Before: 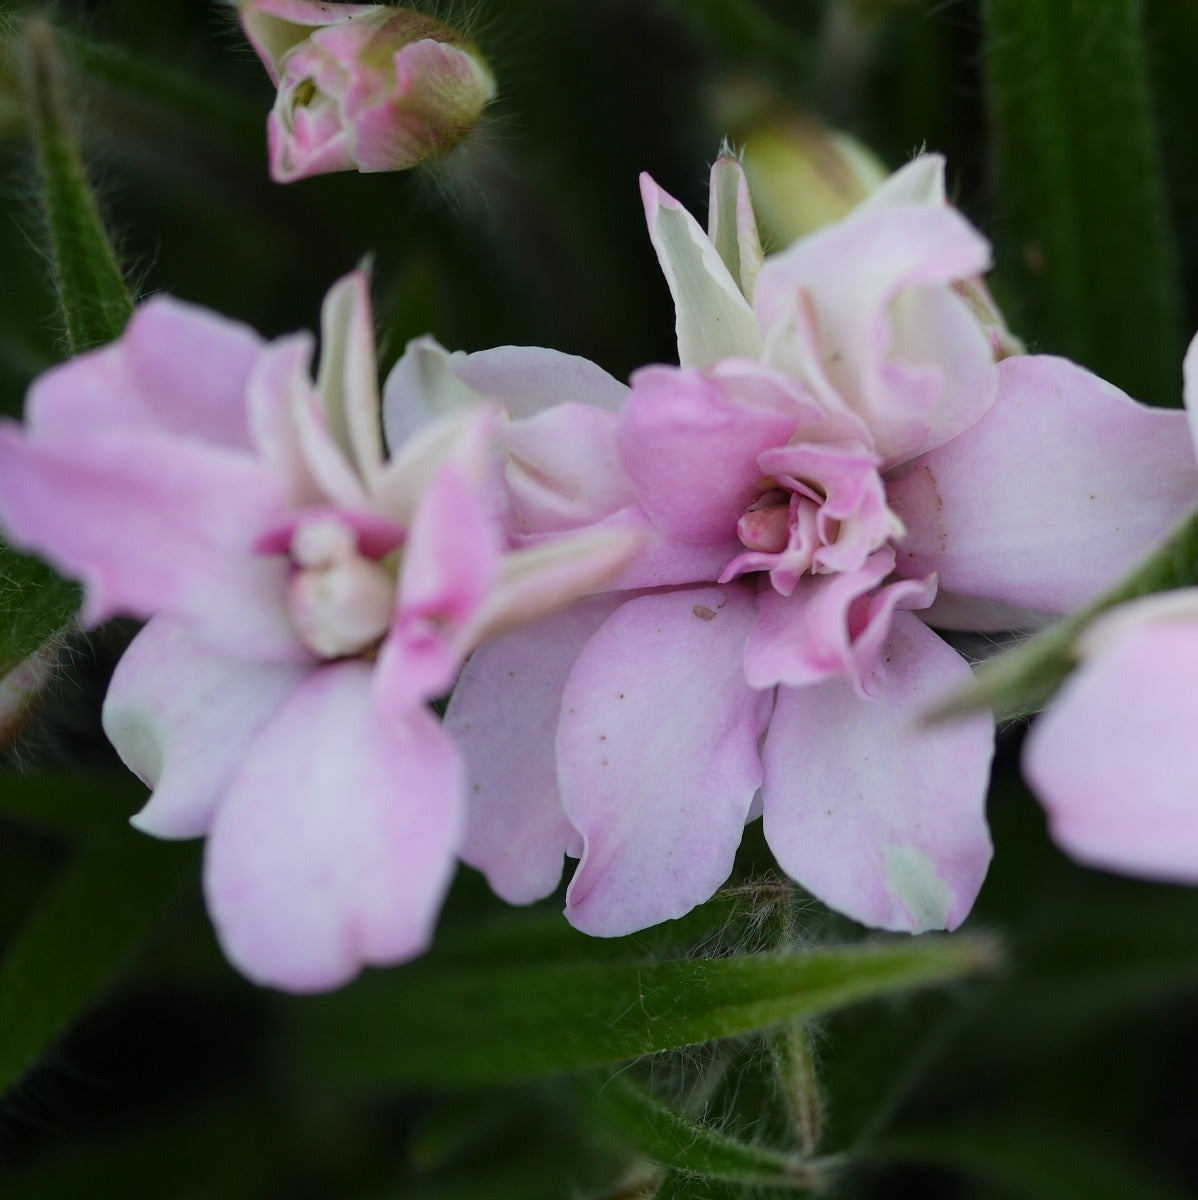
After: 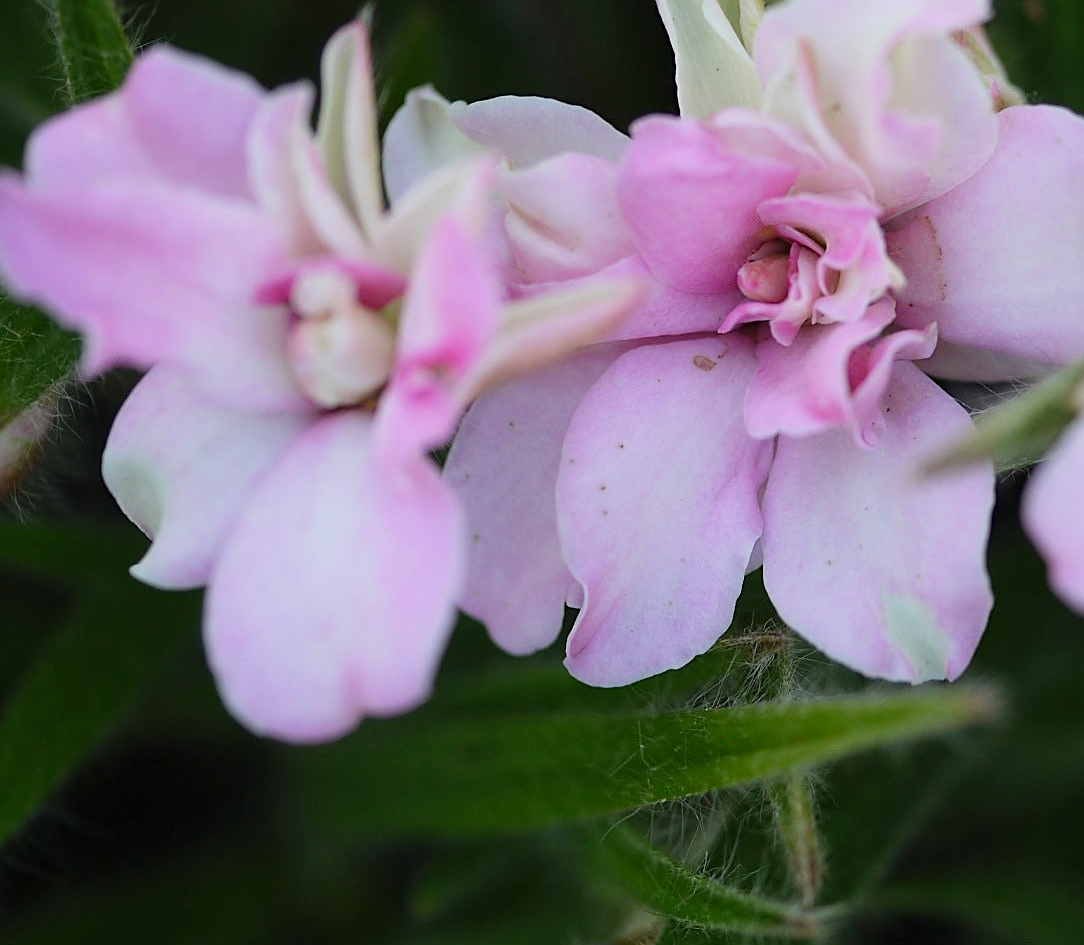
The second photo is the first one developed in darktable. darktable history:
sharpen: on, module defaults
crop: top 20.916%, right 9.437%, bottom 0.316%
contrast brightness saturation: contrast 0.07, brightness 0.08, saturation 0.18
